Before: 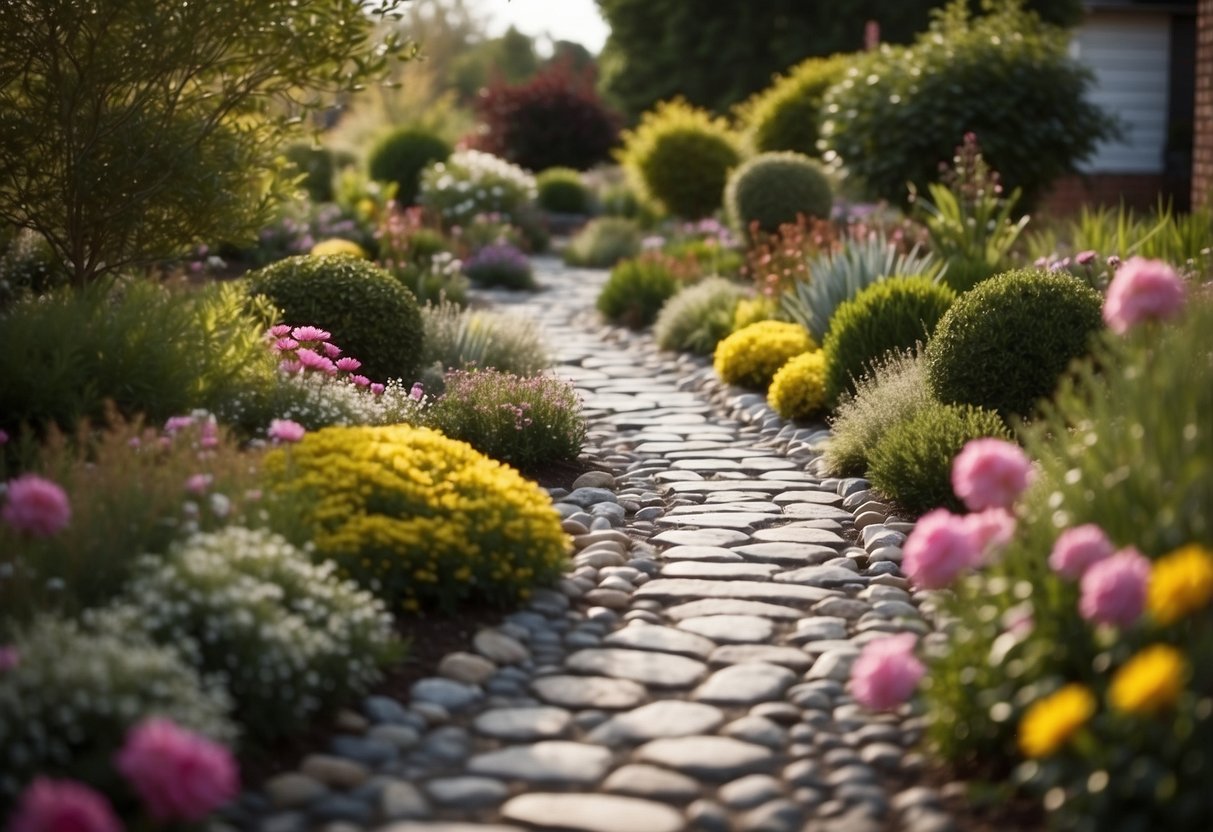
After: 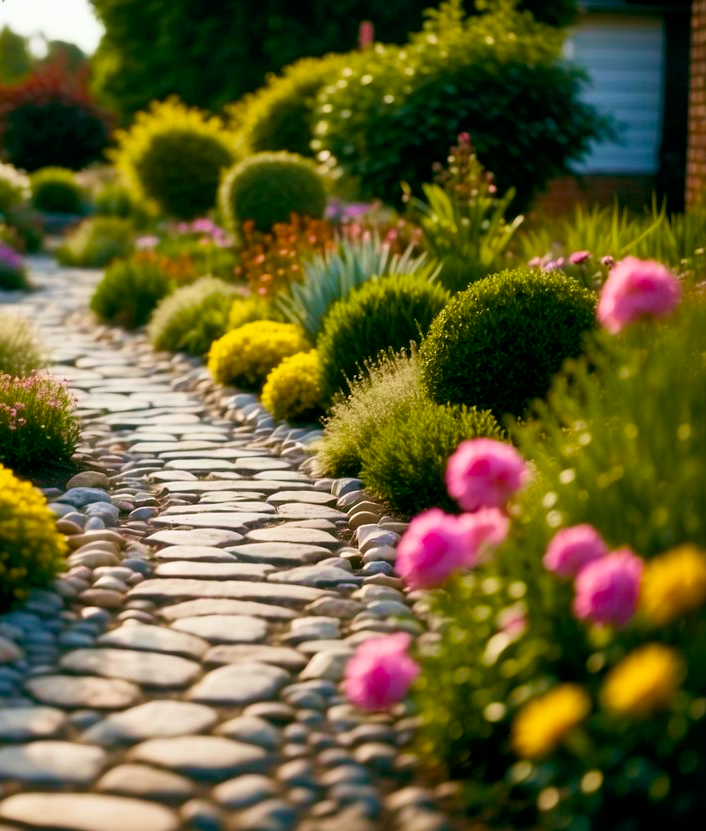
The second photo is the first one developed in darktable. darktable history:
color balance rgb: global offset › luminance -0.337%, global offset › chroma 0.119%, global offset › hue 163.88°, linear chroma grading › global chroma 15.656%, perceptual saturation grading › global saturation 39.413%, perceptual saturation grading › highlights -25.335%, perceptual saturation grading › mid-tones 35.286%, perceptual saturation grading › shadows 35.194%, global vibrance 20%
shadows and highlights: shadows 23.07, highlights -49.12, highlights color adjustment 0.829%, soften with gaussian
crop: left 41.717%
velvia: strength 44.44%
